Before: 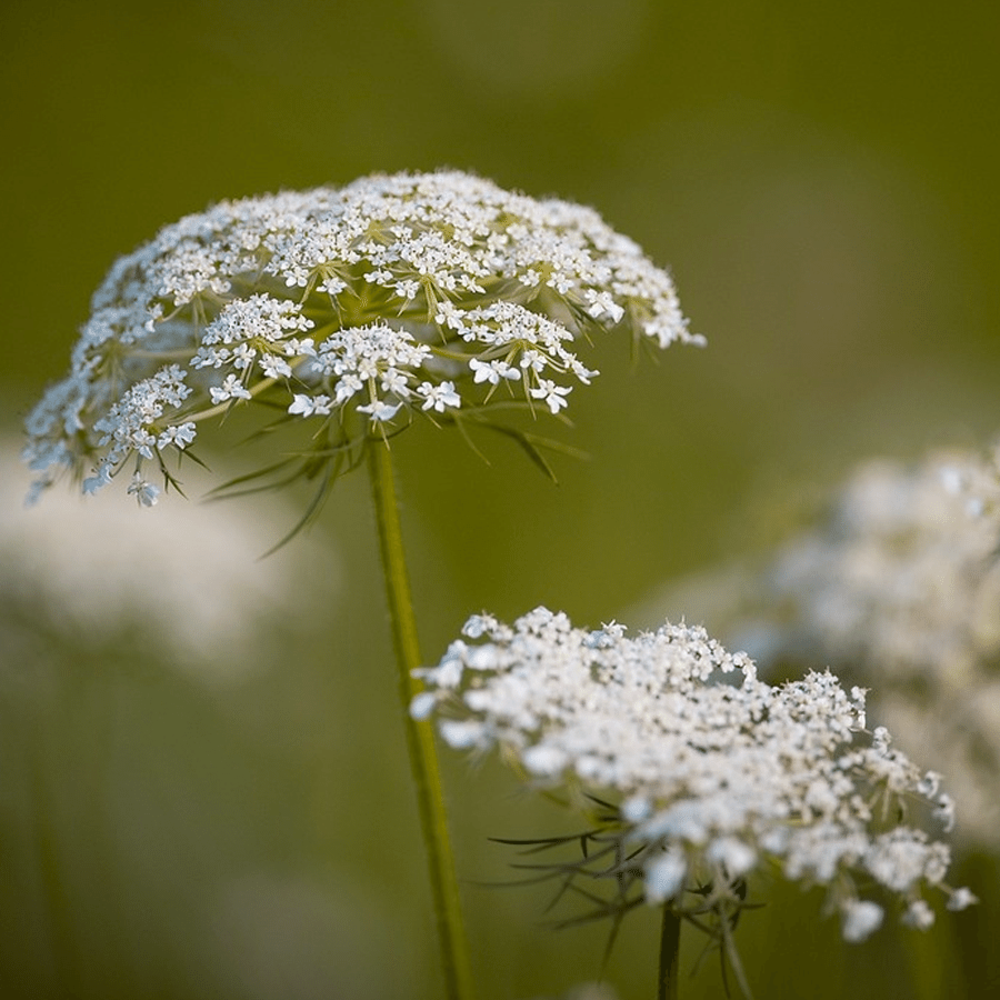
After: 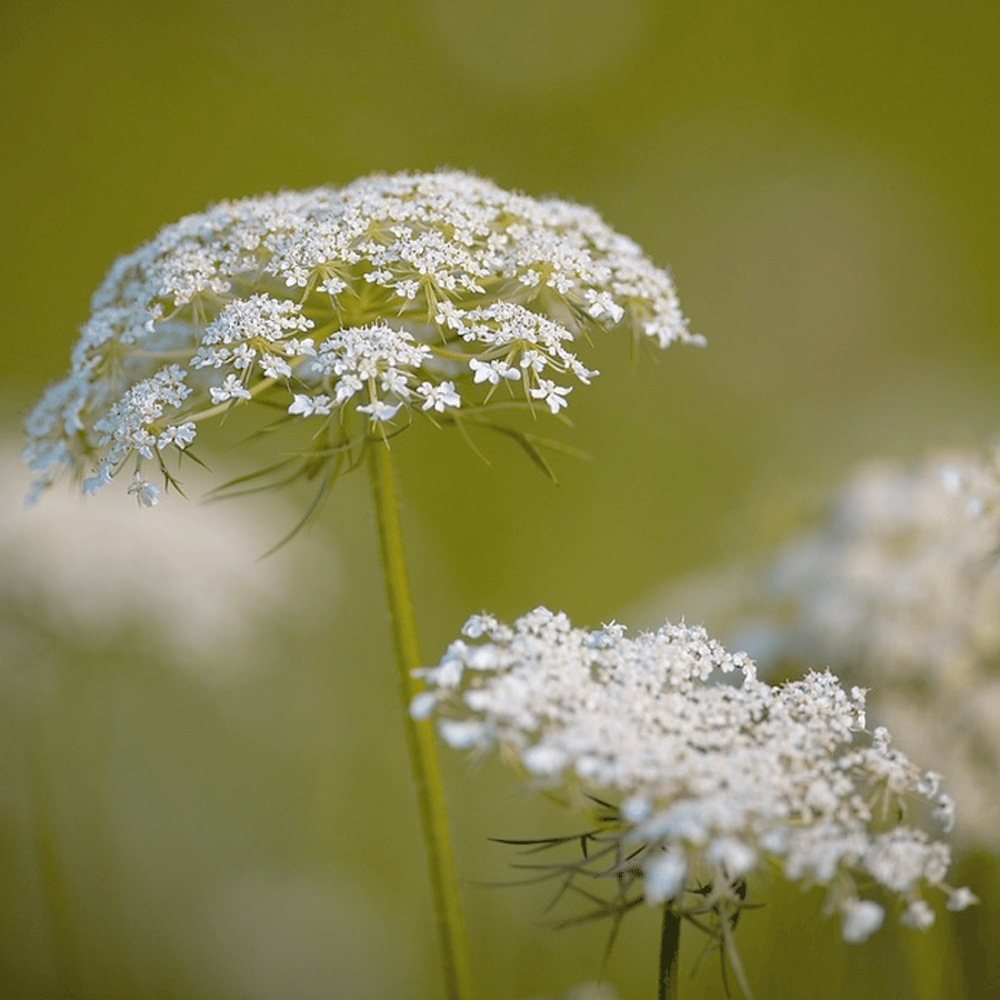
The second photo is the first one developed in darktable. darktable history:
tone curve: curves: ch0 [(0, 0) (0.004, 0.008) (0.077, 0.156) (0.169, 0.29) (0.774, 0.774) (1, 1)], color space Lab, independent channels, preserve colors none
exposure: black level correction 0.005, exposure 0.016 EV, compensate highlight preservation false
